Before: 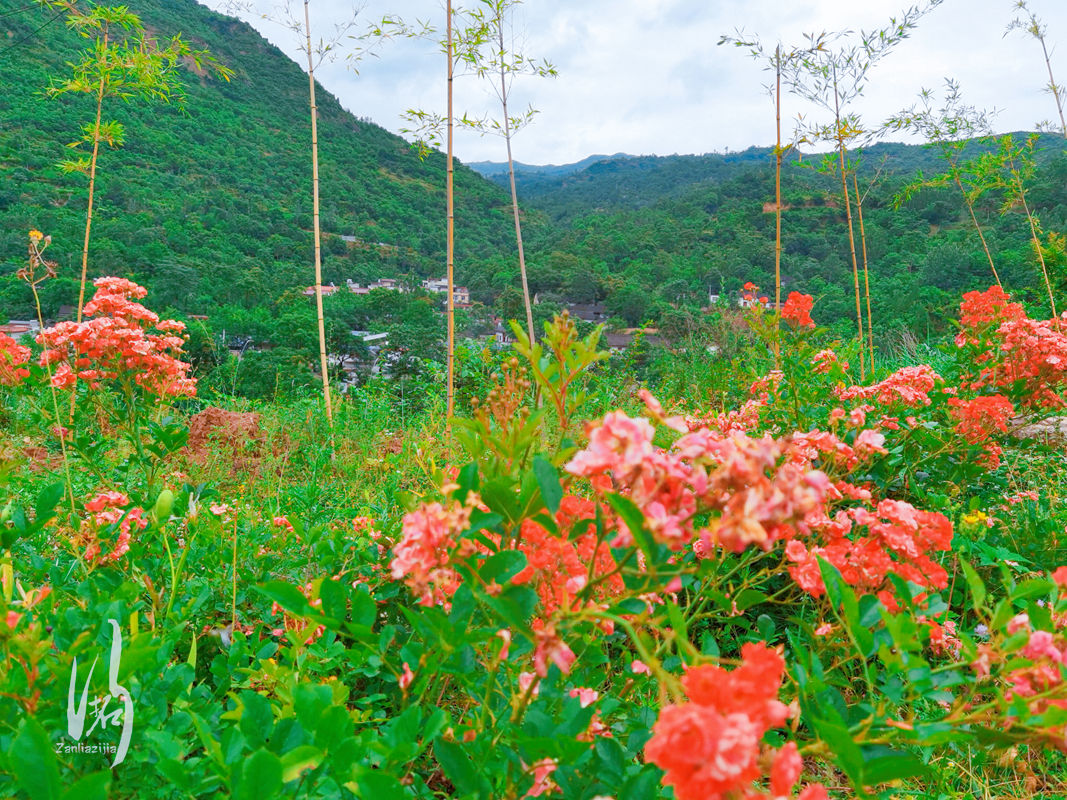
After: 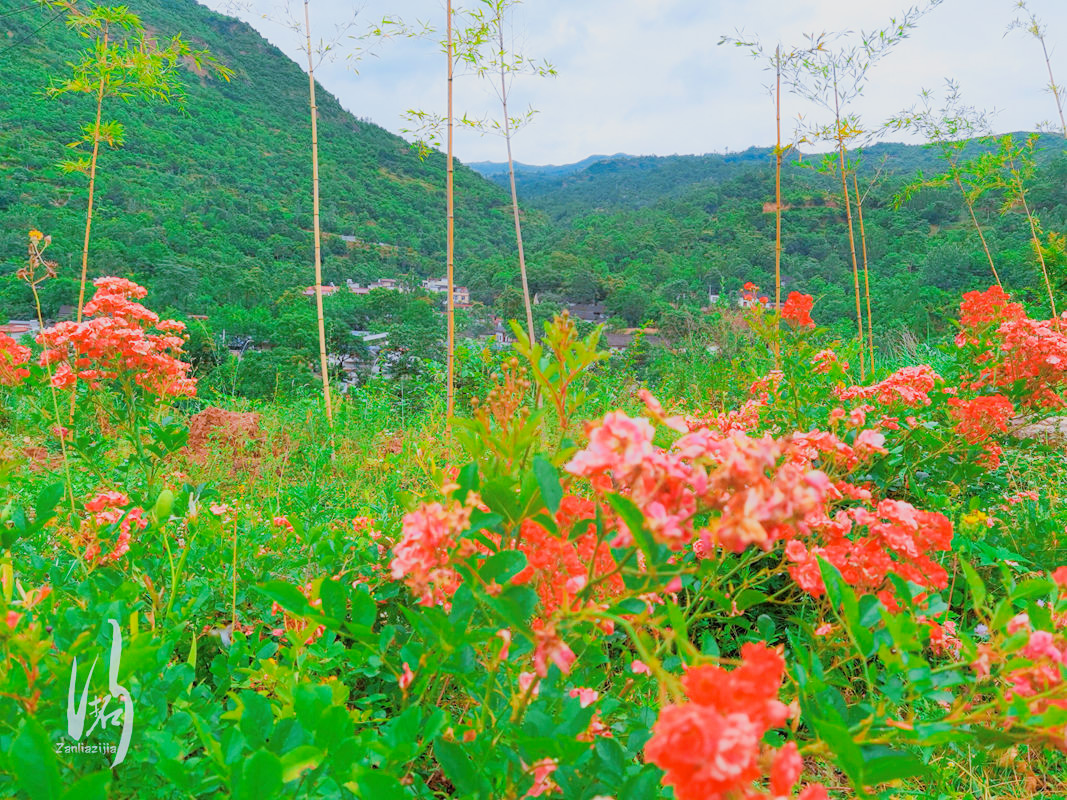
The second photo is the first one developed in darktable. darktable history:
exposure: black level correction 0, exposure 0.499 EV, compensate highlight preservation false
filmic rgb: black relative exposure -7.72 EV, white relative exposure 4.45 EV, threshold 2.98 EV, hardness 3.75, latitude 38.86%, contrast 0.973, highlights saturation mix 9.93%, shadows ↔ highlights balance 4.81%, color science v6 (2022), enable highlight reconstruction true
contrast equalizer: y [[0.5, 0.488, 0.462, 0.461, 0.491, 0.5], [0.5 ×6], [0.5 ×6], [0 ×6], [0 ×6]]
